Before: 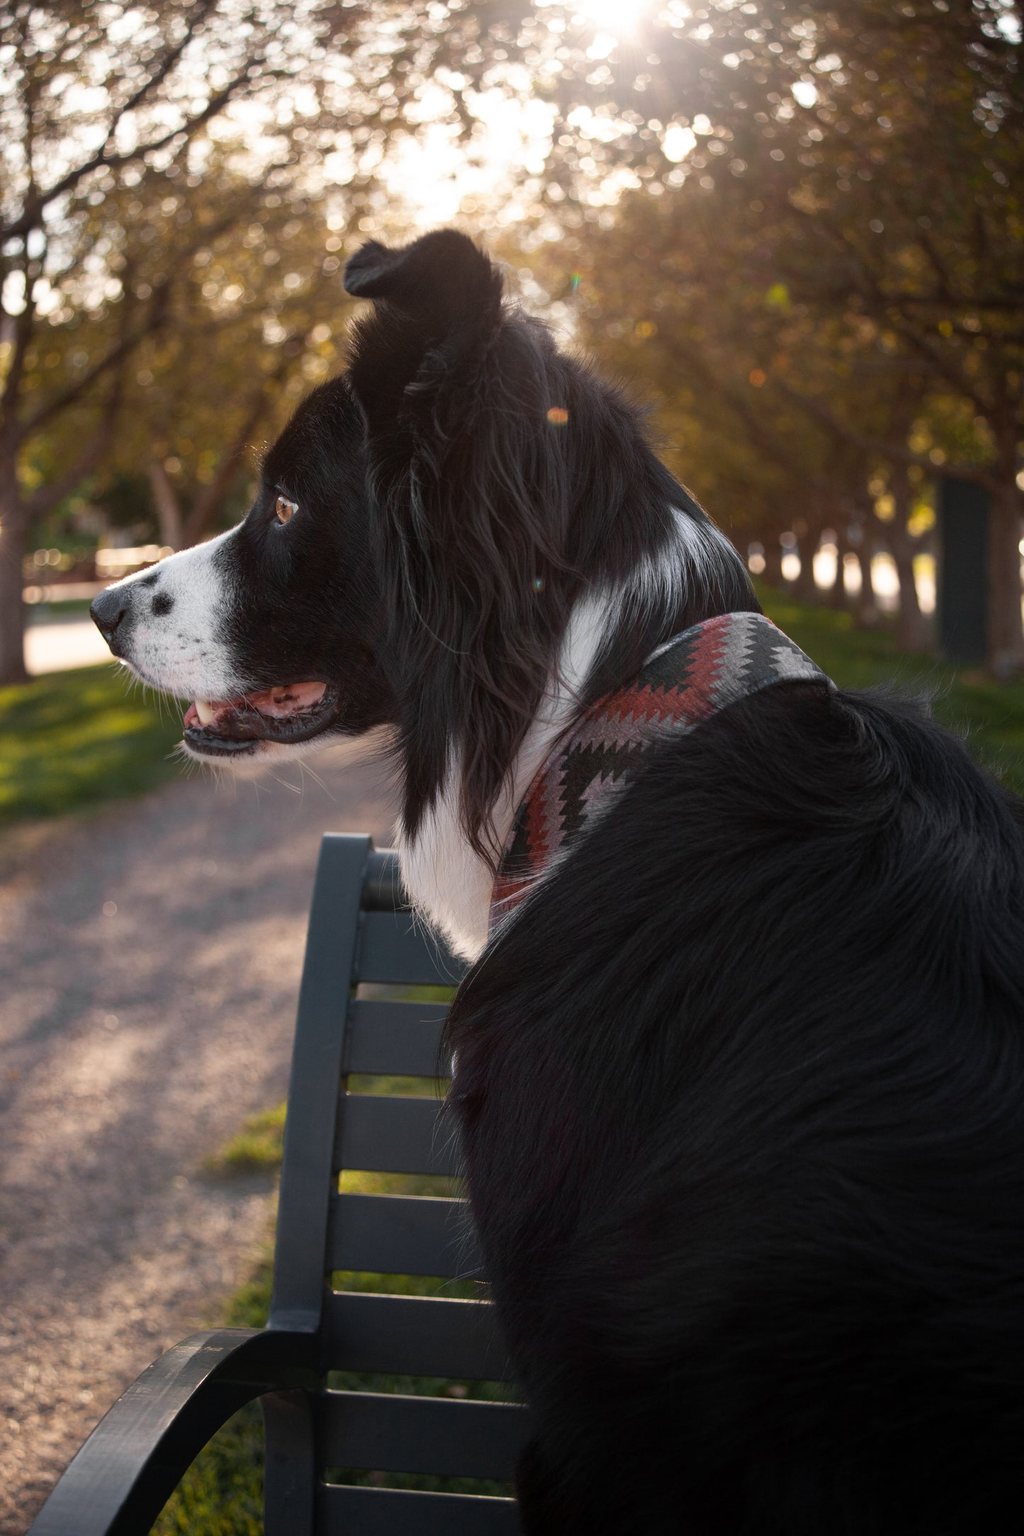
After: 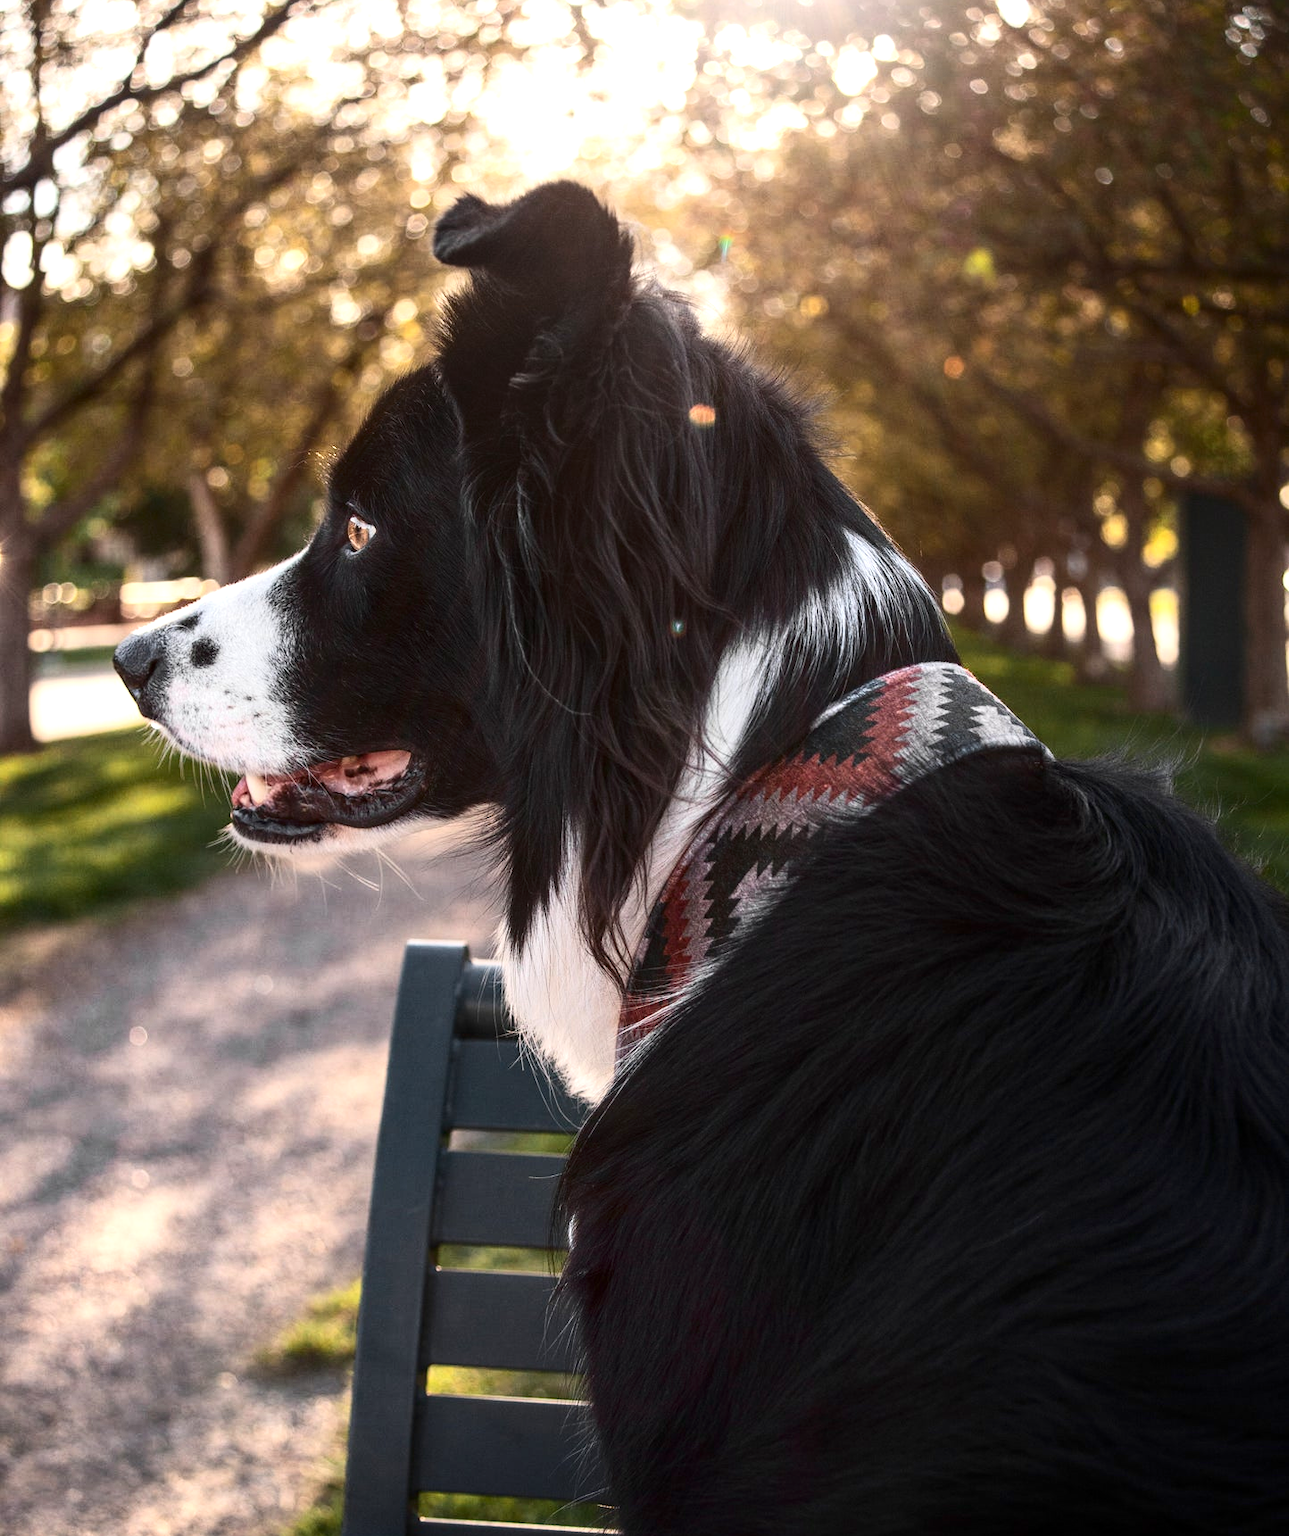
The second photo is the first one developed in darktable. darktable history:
exposure: black level correction 0, exposure 0.7 EV, compensate exposure bias true, compensate highlight preservation false
contrast brightness saturation: contrast 0.28
local contrast: on, module defaults
crop and rotate: top 5.667%, bottom 14.937%
